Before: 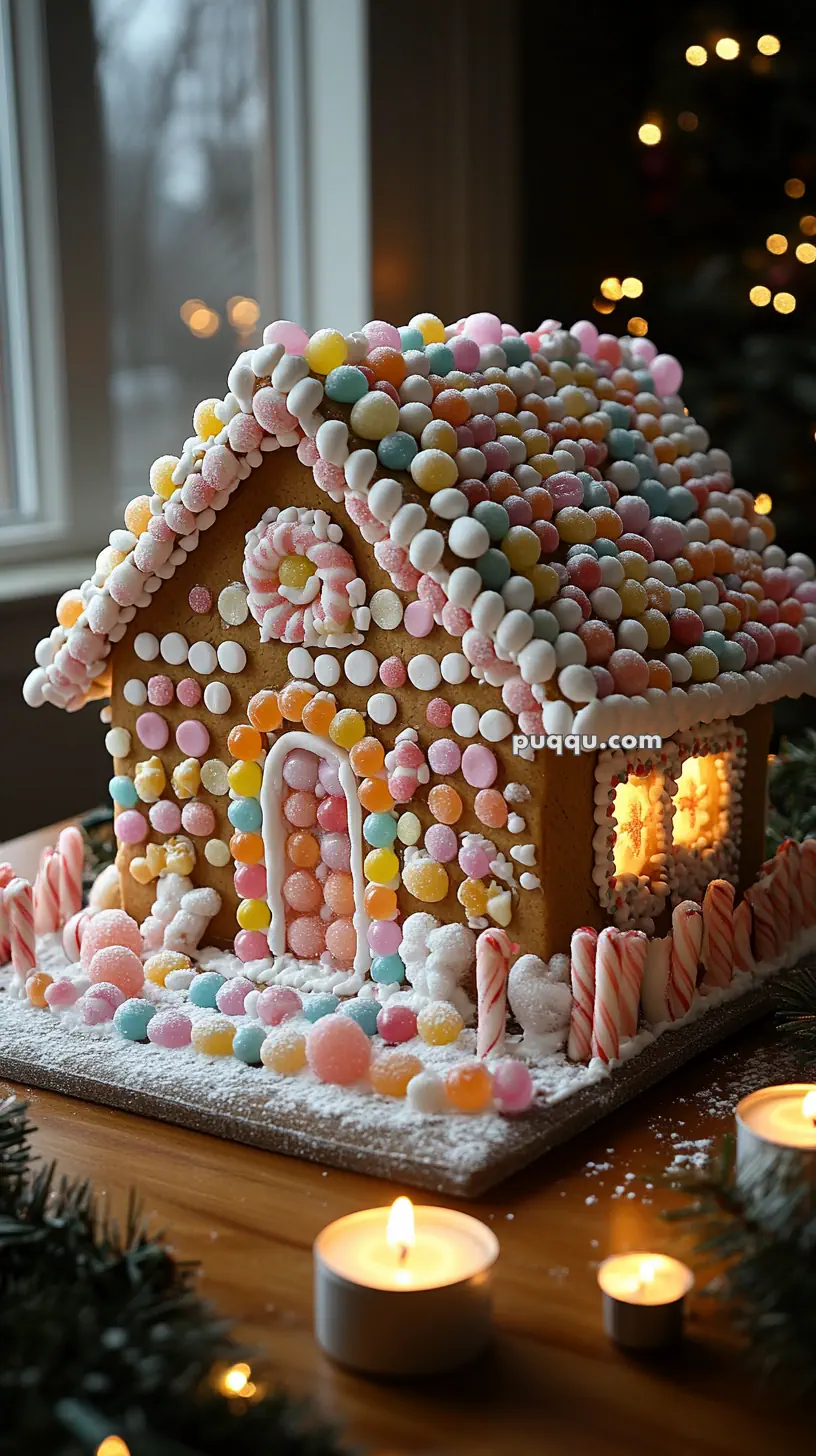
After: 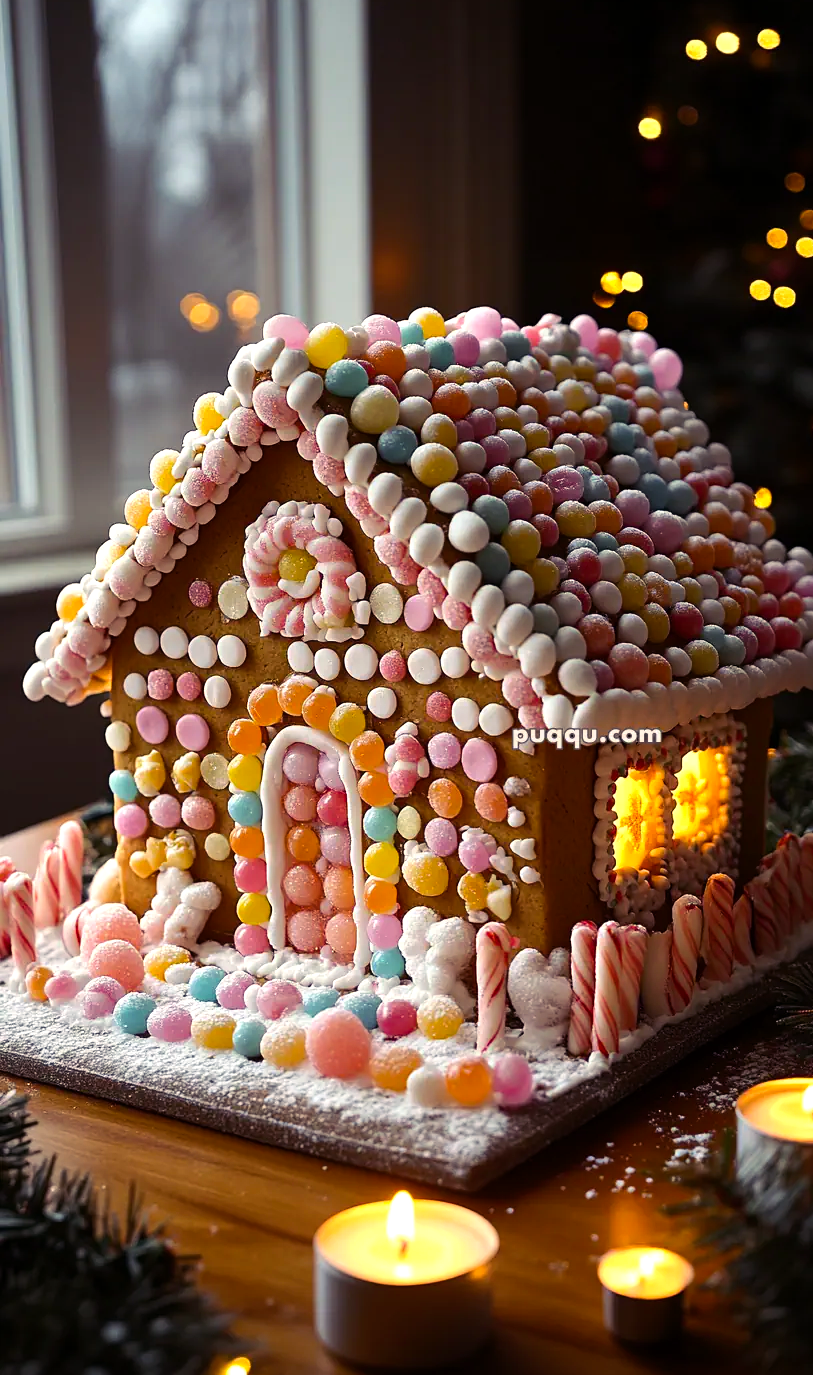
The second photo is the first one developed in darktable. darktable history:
crop: top 0.446%, right 0.263%, bottom 5.068%
tone equalizer: -8 EV -0.403 EV, -7 EV -0.387 EV, -6 EV -0.346 EV, -5 EV -0.245 EV, -3 EV 0.234 EV, -2 EV 0.333 EV, -1 EV 0.405 EV, +0 EV 0.393 EV, edges refinement/feathering 500, mask exposure compensation -1.57 EV, preserve details no
color balance rgb: shadows lift › luminance 0.647%, shadows lift › chroma 6.815%, shadows lift › hue 302.94°, highlights gain › chroma 3.064%, highlights gain › hue 60.26°, perceptual saturation grading › global saturation 16.266%, global vibrance 20%
